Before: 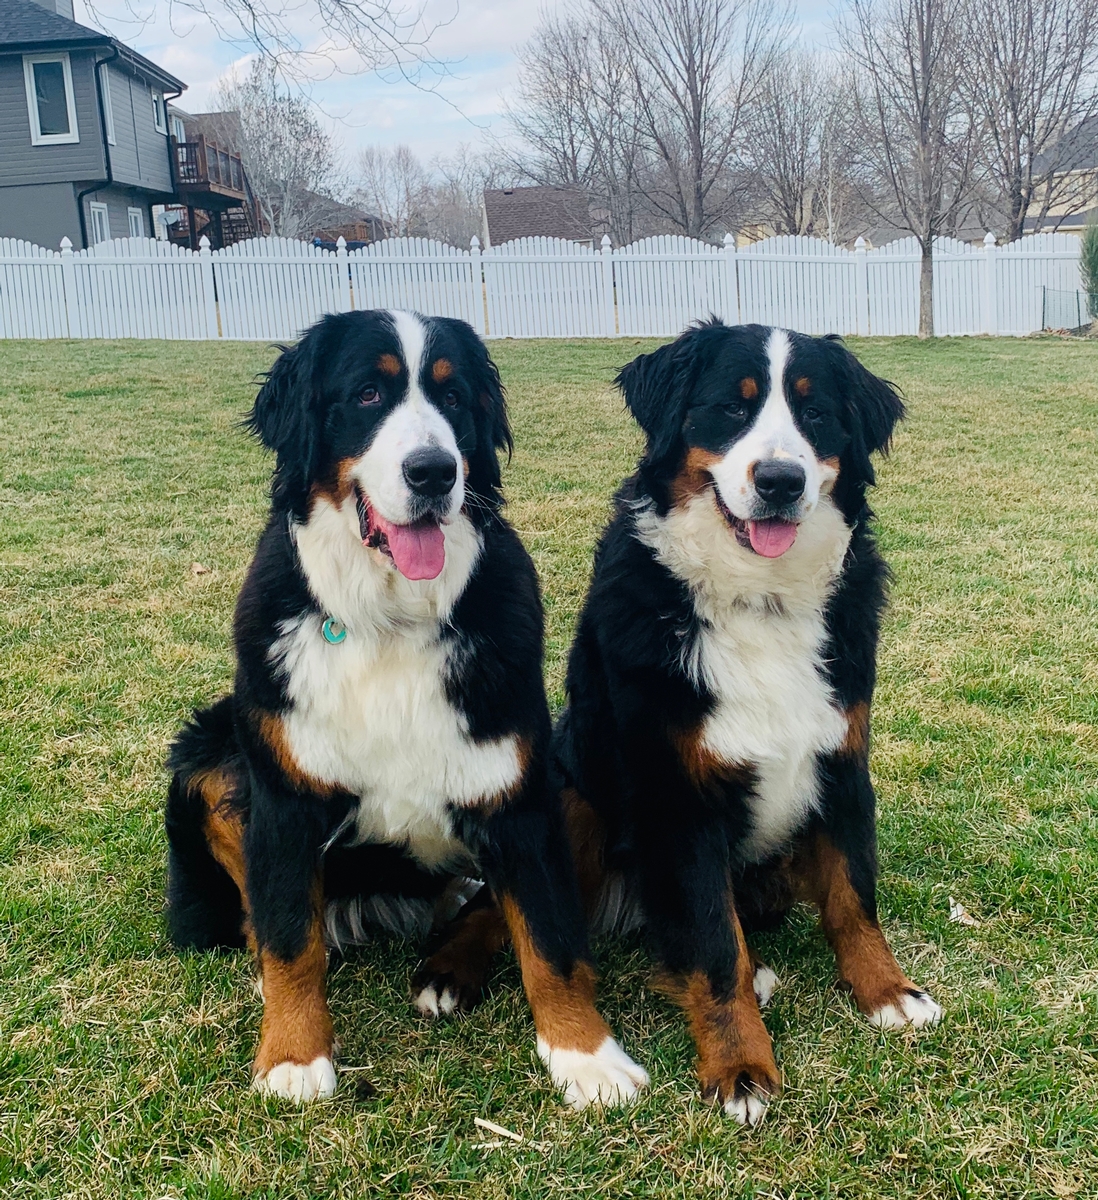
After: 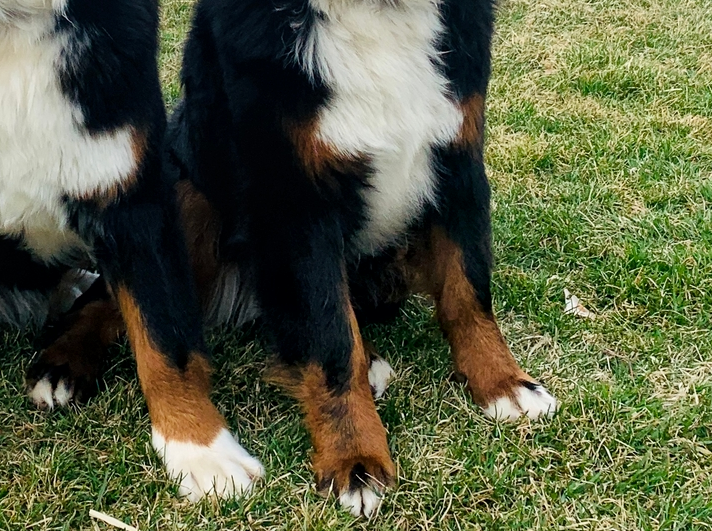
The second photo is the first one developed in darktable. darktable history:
crop and rotate: left 35.072%, top 50.679%, bottom 4.991%
local contrast: mode bilateral grid, contrast 19, coarseness 49, detail 139%, midtone range 0.2
